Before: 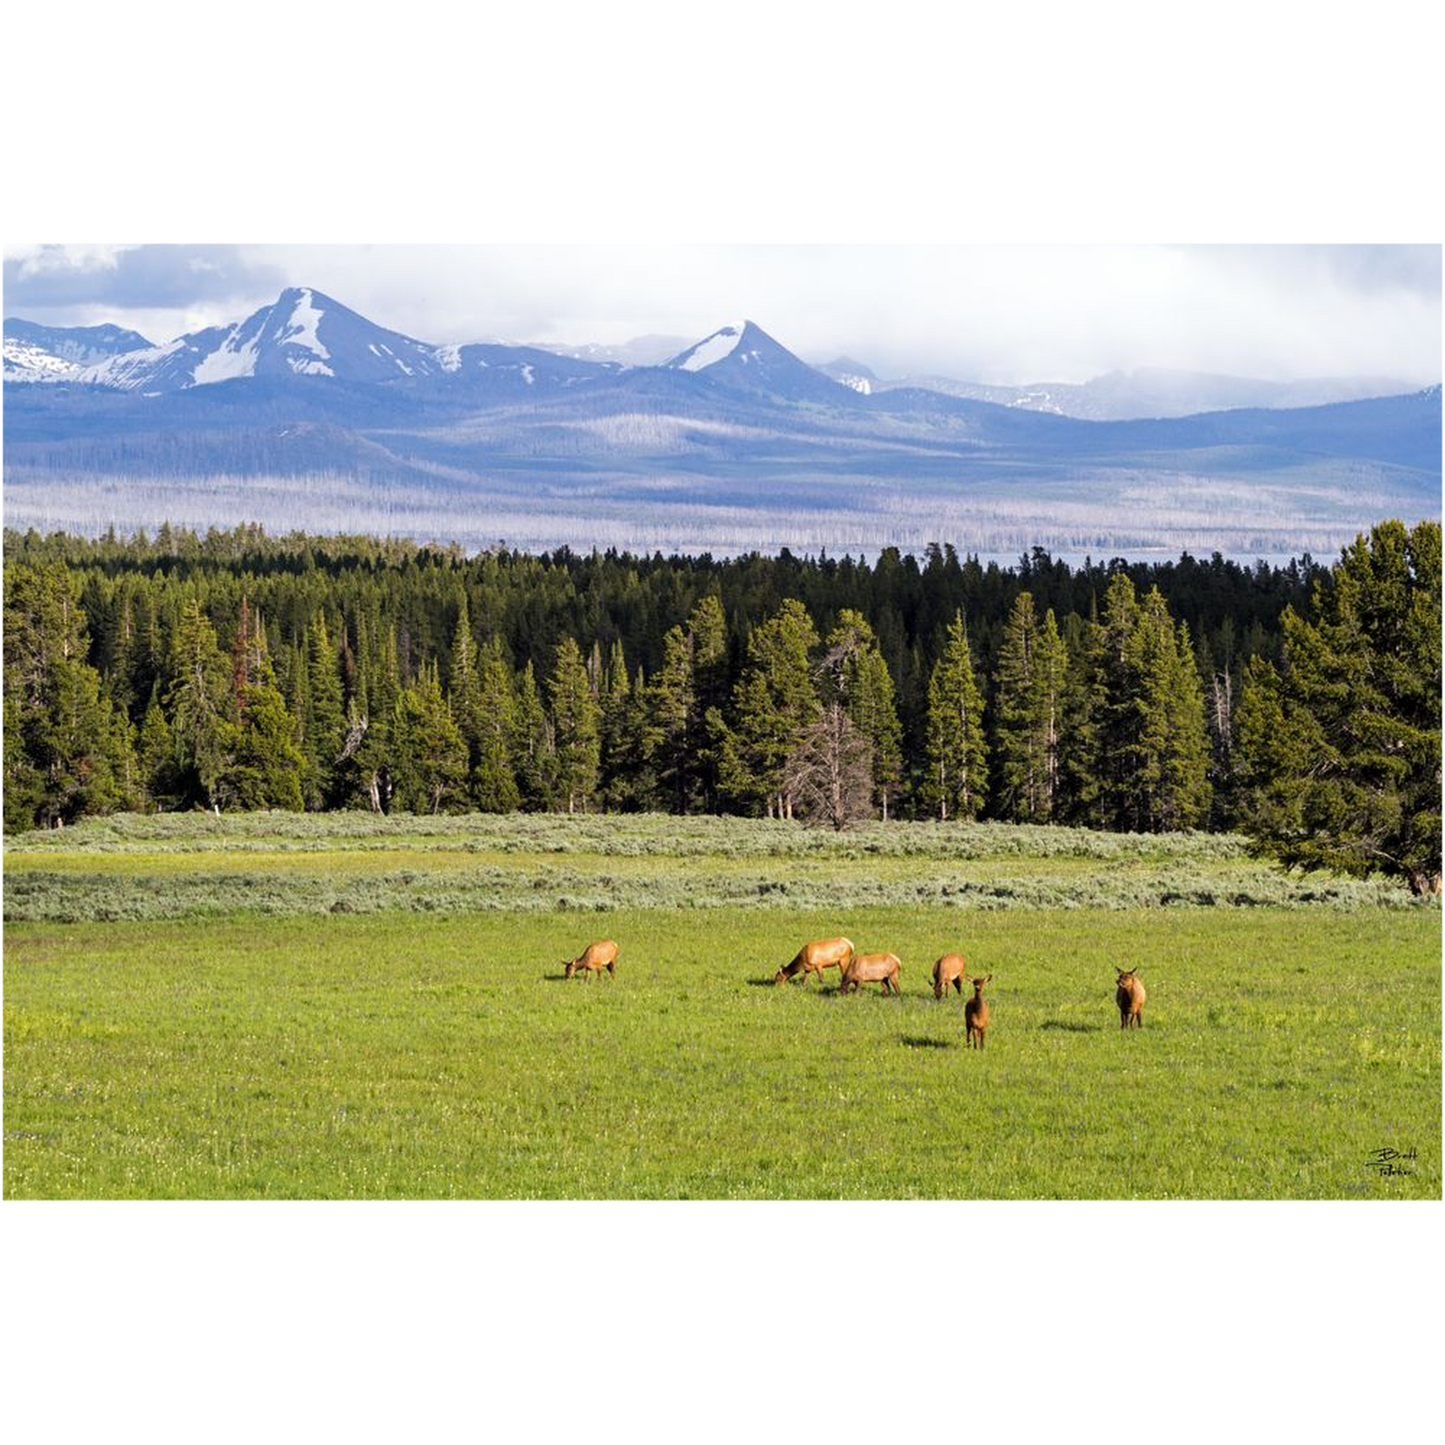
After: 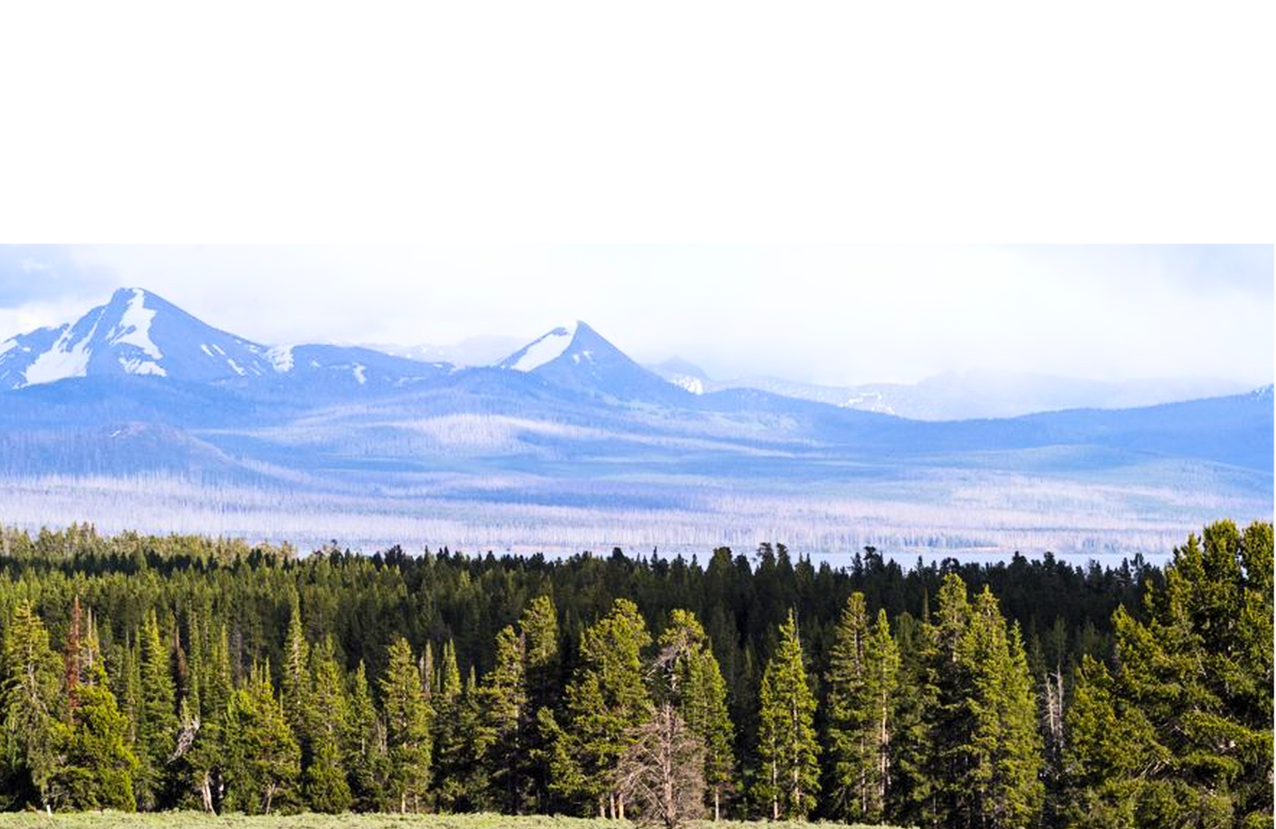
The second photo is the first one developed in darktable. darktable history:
crop and rotate: left 11.684%, bottom 42.625%
contrast brightness saturation: contrast 0.205, brightness 0.159, saturation 0.22
